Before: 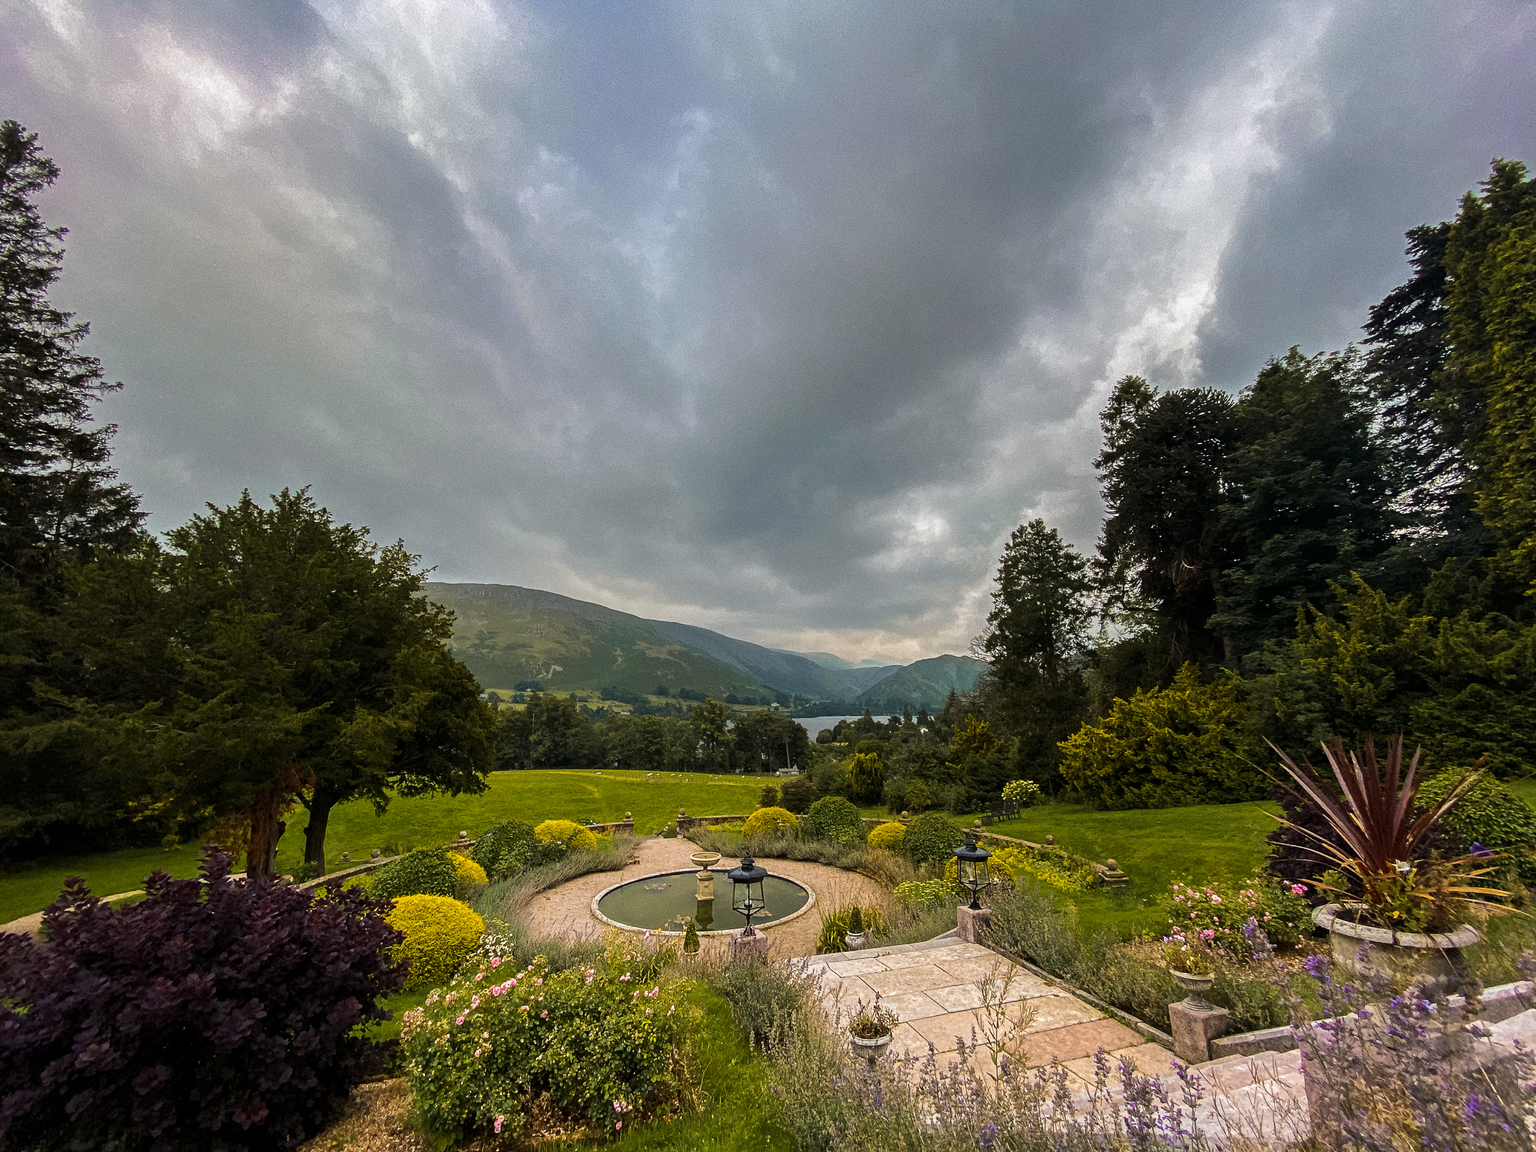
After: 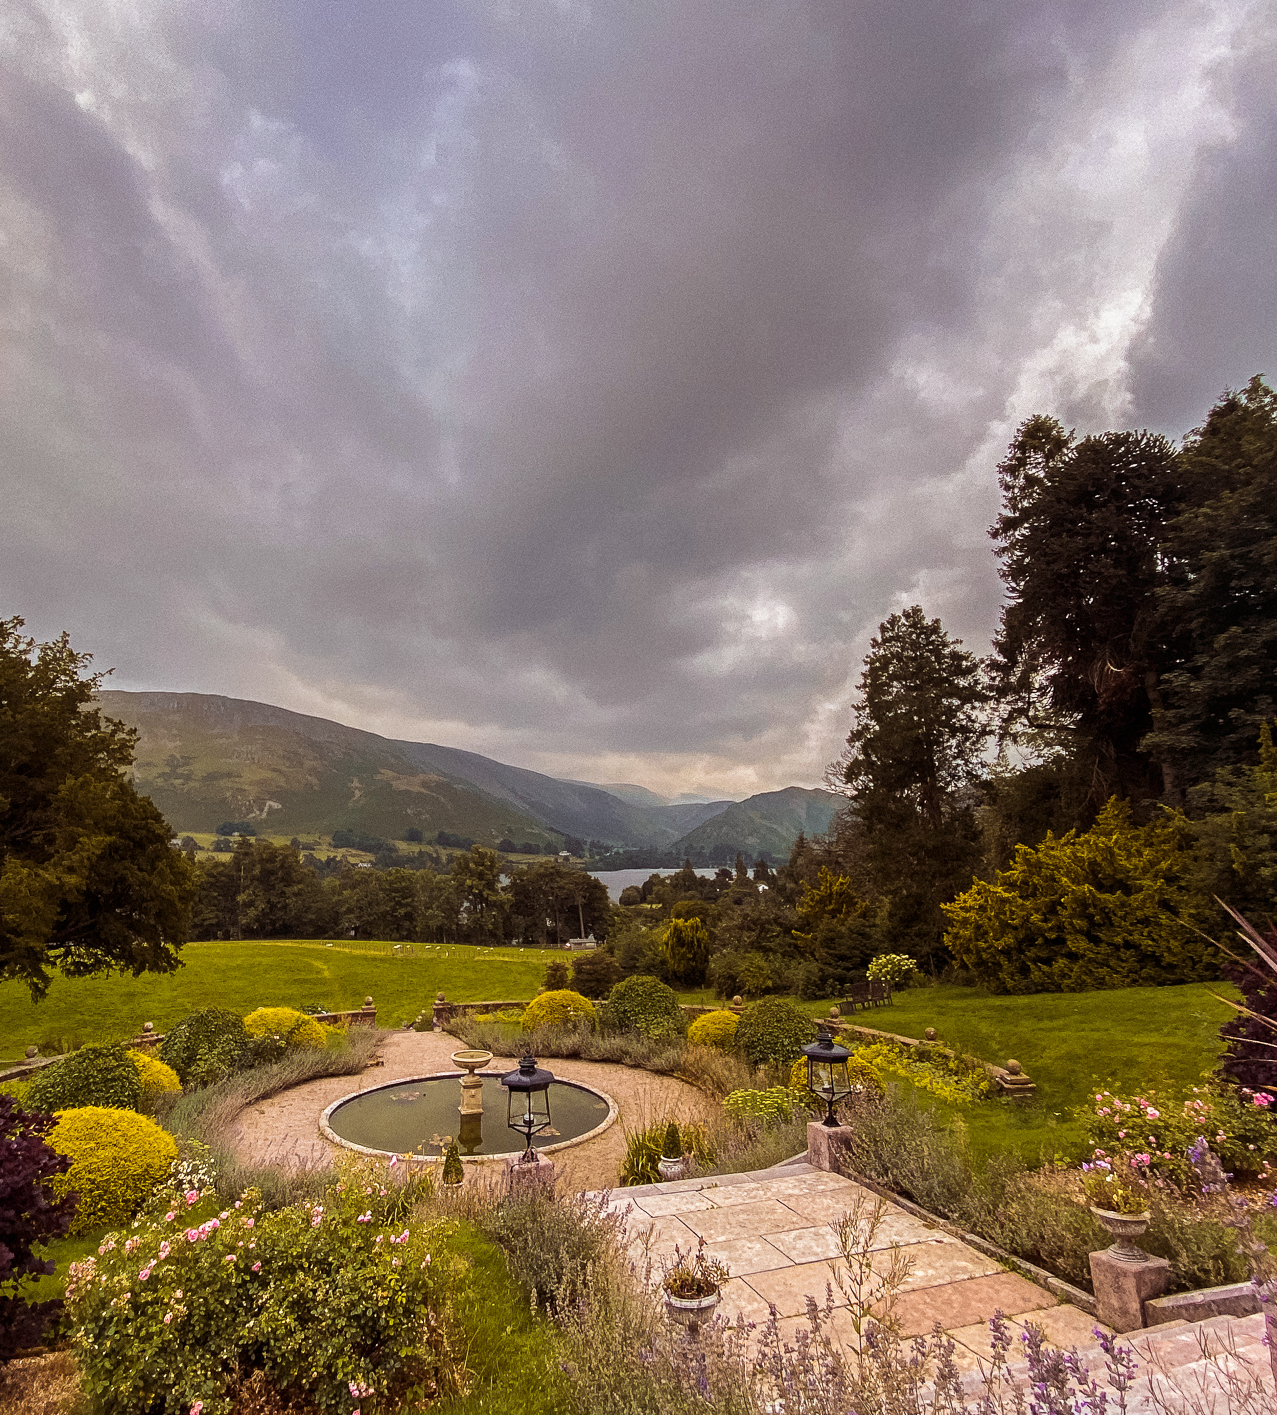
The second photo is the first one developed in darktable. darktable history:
crop and rotate: left 22.918%, top 5.629%, right 14.711%, bottom 2.247%
rgb levels: mode RGB, independent channels, levels [[0, 0.474, 1], [0, 0.5, 1], [0, 0.5, 1]]
